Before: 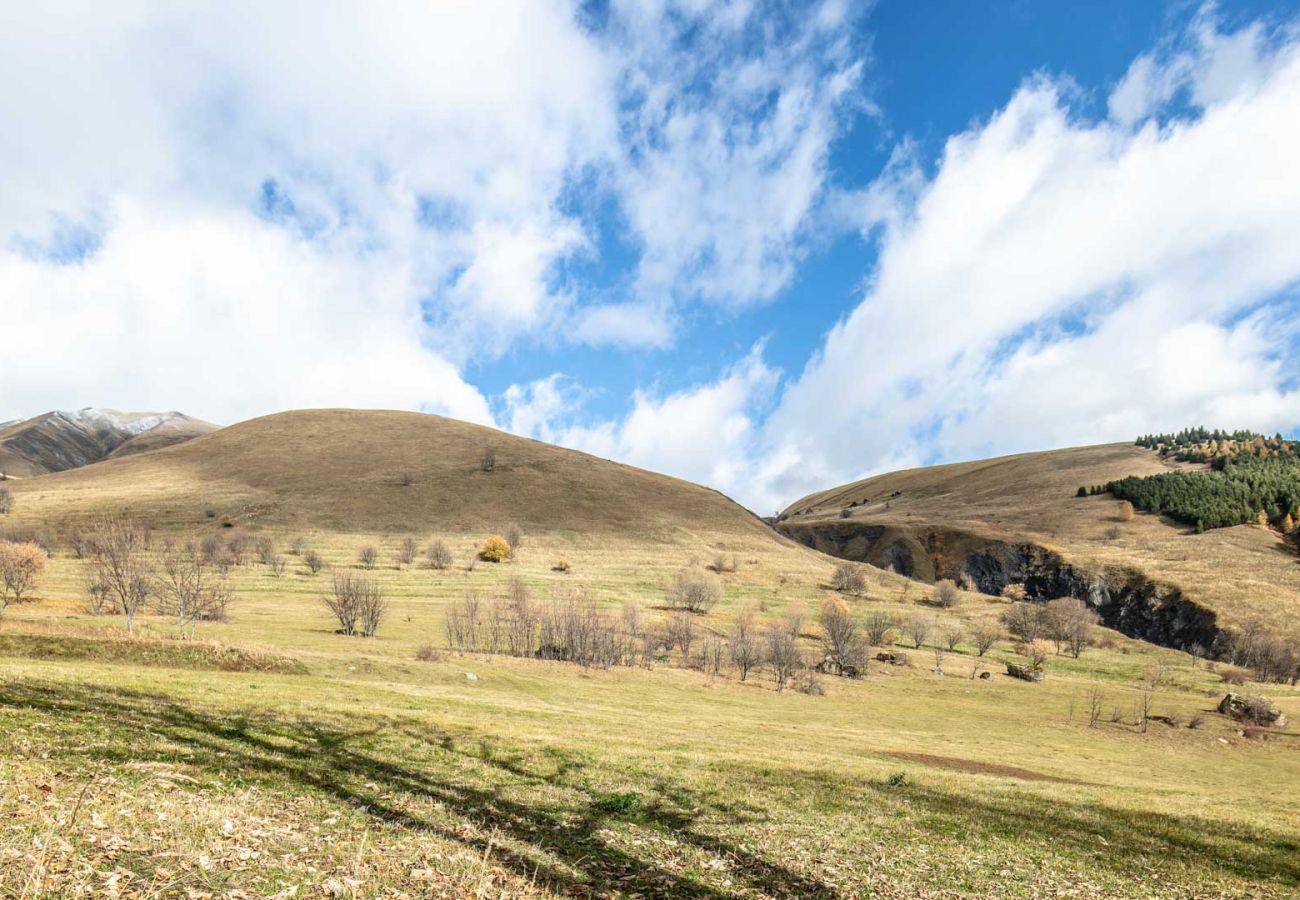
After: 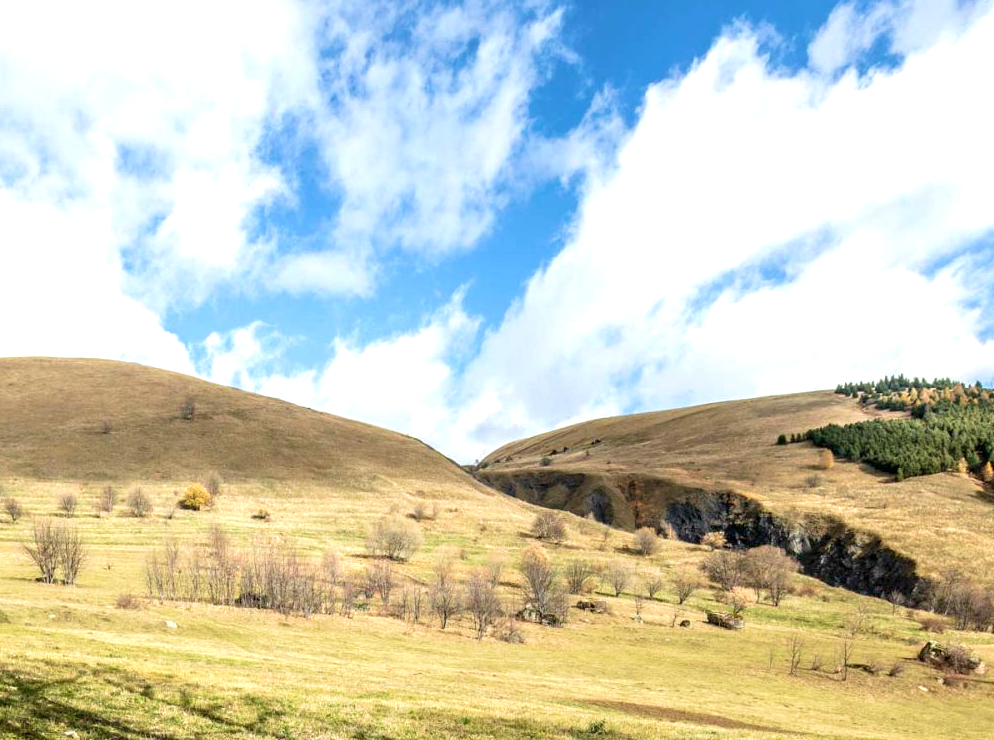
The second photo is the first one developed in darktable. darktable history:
exposure: black level correction 0.003, exposure 0.383 EV, compensate highlight preservation false
velvia: on, module defaults
crop: left 23.095%, top 5.827%, bottom 11.854%
